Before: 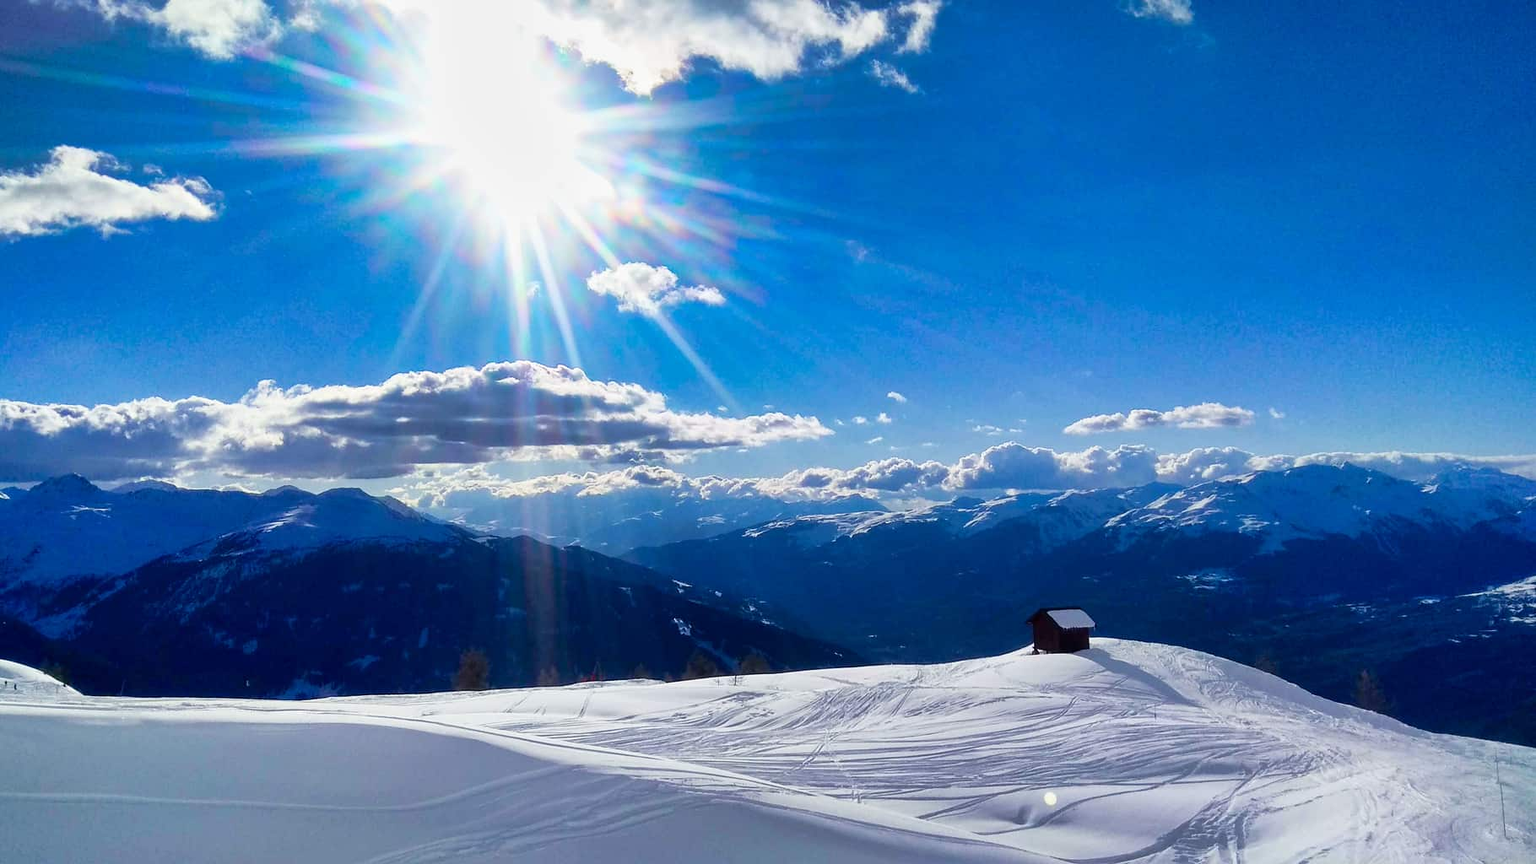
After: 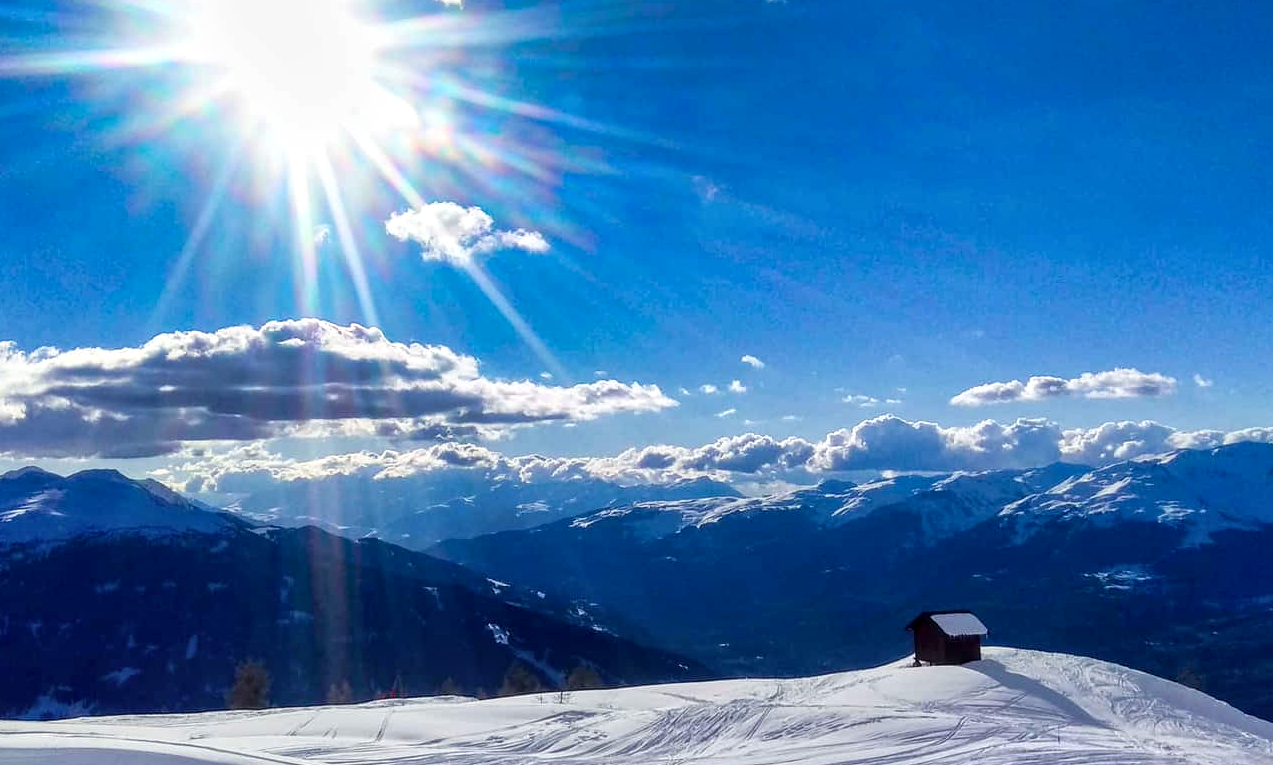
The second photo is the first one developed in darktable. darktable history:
local contrast: detail 130%
crop and rotate: left 17.046%, top 10.659%, right 12.989%, bottom 14.553%
